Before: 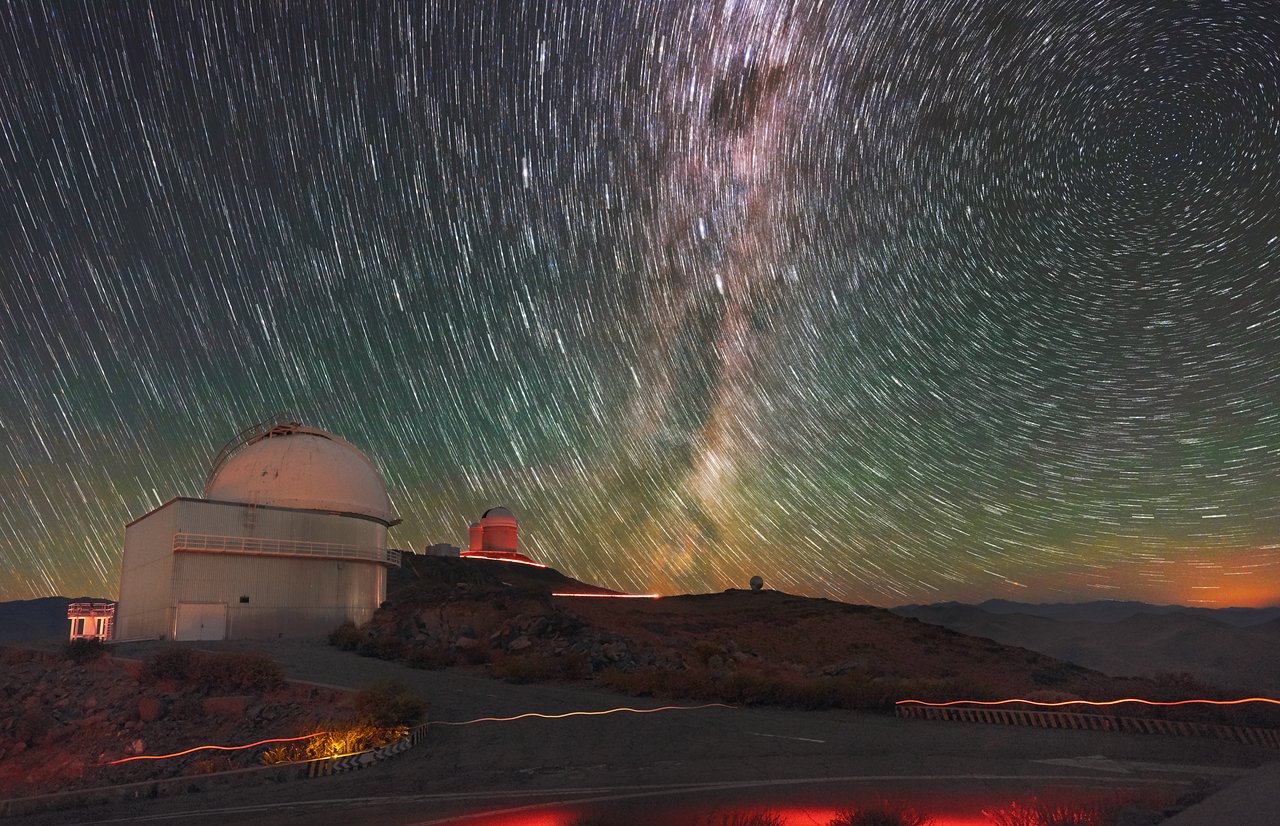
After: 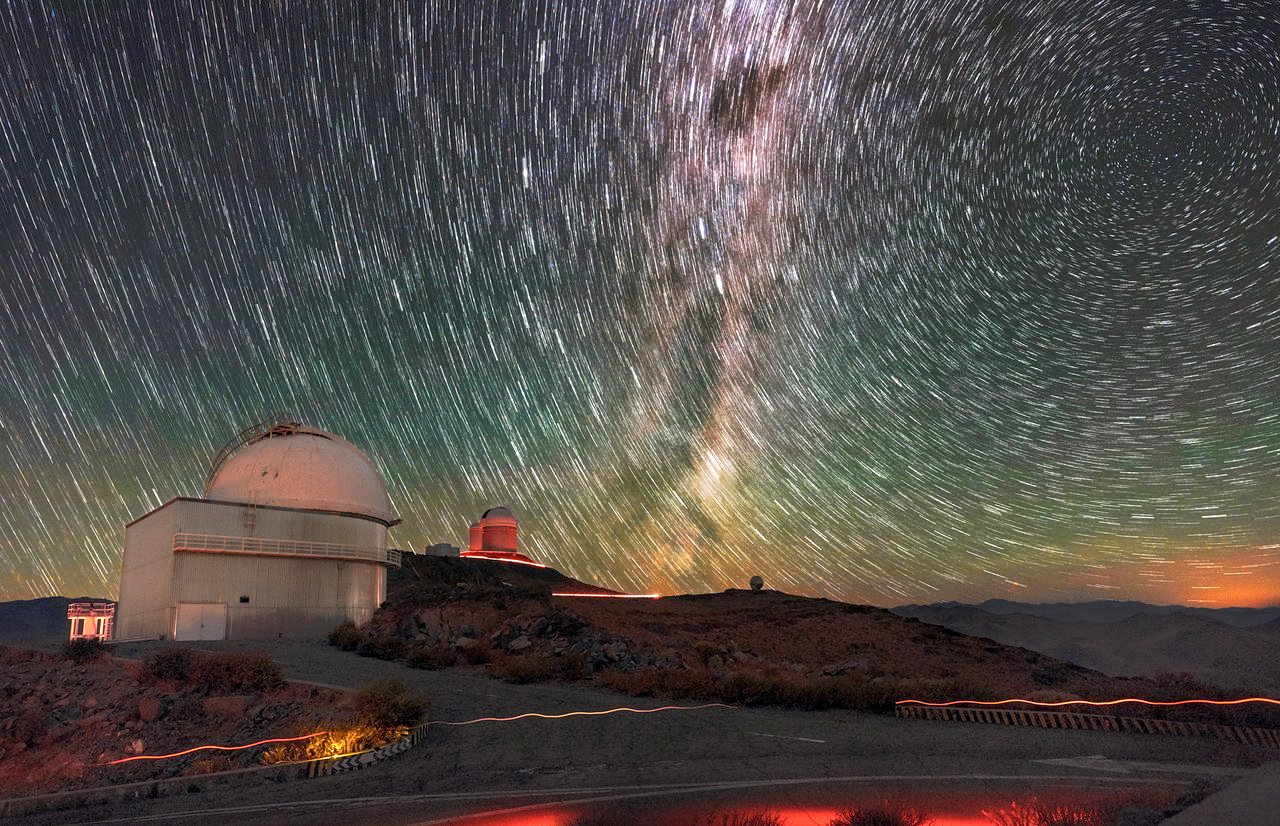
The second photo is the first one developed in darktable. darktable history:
tone curve: curves: ch0 [(0, 0) (0.003, 0.032) (0.011, 0.033) (0.025, 0.036) (0.044, 0.046) (0.069, 0.069) (0.1, 0.108) (0.136, 0.157) (0.177, 0.208) (0.224, 0.256) (0.277, 0.313) (0.335, 0.379) (0.399, 0.444) (0.468, 0.514) (0.543, 0.595) (0.623, 0.687) (0.709, 0.772) (0.801, 0.854) (0.898, 0.933) (1, 1)], preserve colors none
contrast equalizer: octaves 7, y [[0.6 ×6], [0.55 ×6], [0 ×6], [0 ×6], [0 ×6]], mix 0.3
local contrast: on, module defaults
